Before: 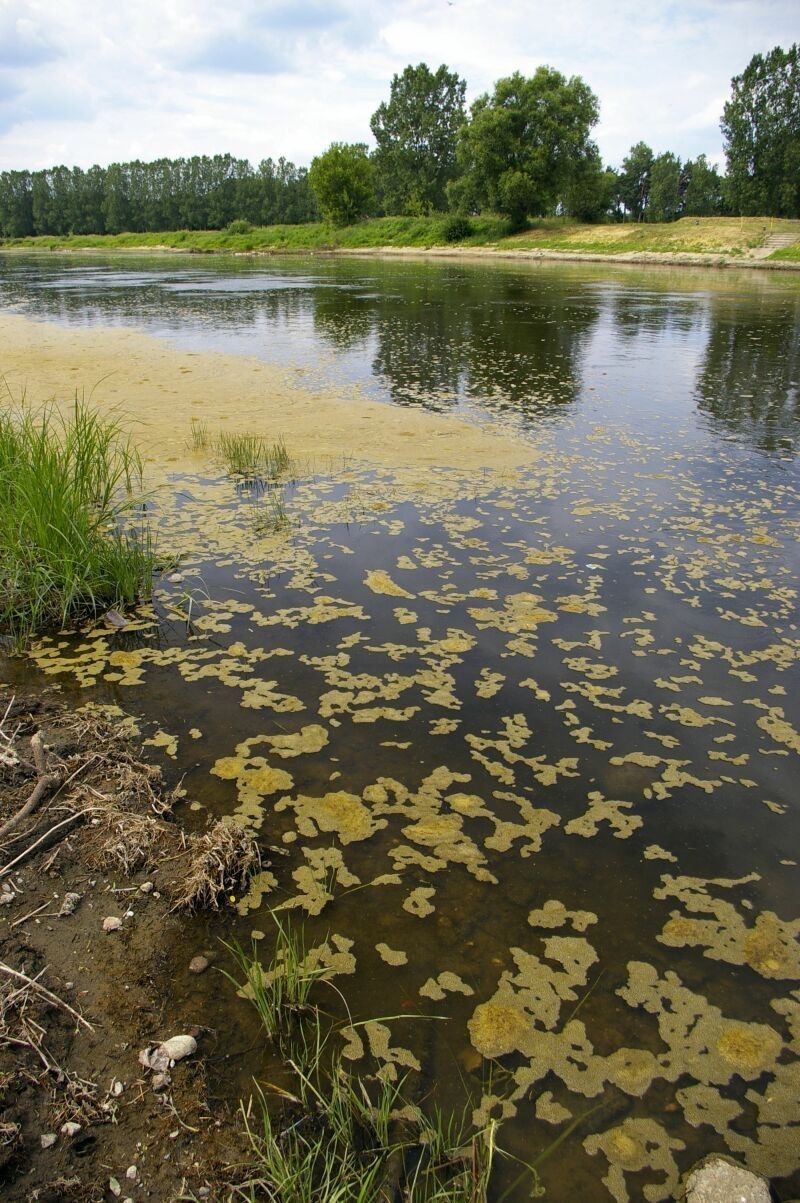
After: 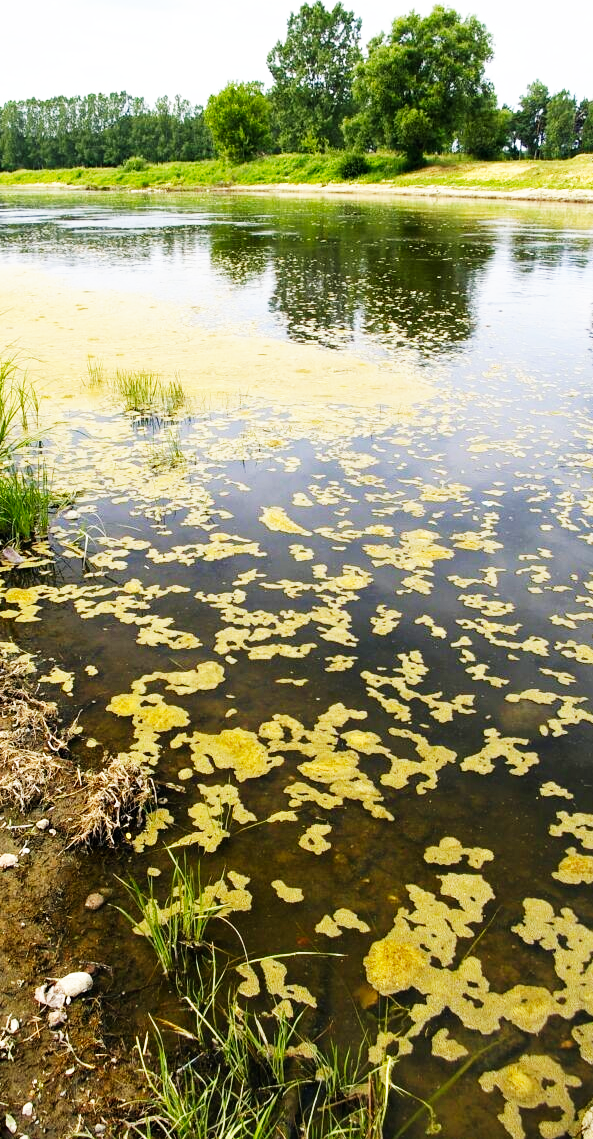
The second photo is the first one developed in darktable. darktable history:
crop and rotate: left 13.202%, top 5.281%, right 12.586%
base curve: curves: ch0 [(0, 0) (0.007, 0.004) (0.027, 0.03) (0.046, 0.07) (0.207, 0.54) (0.442, 0.872) (0.673, 0.972) (1, 1)], preserve colors none
